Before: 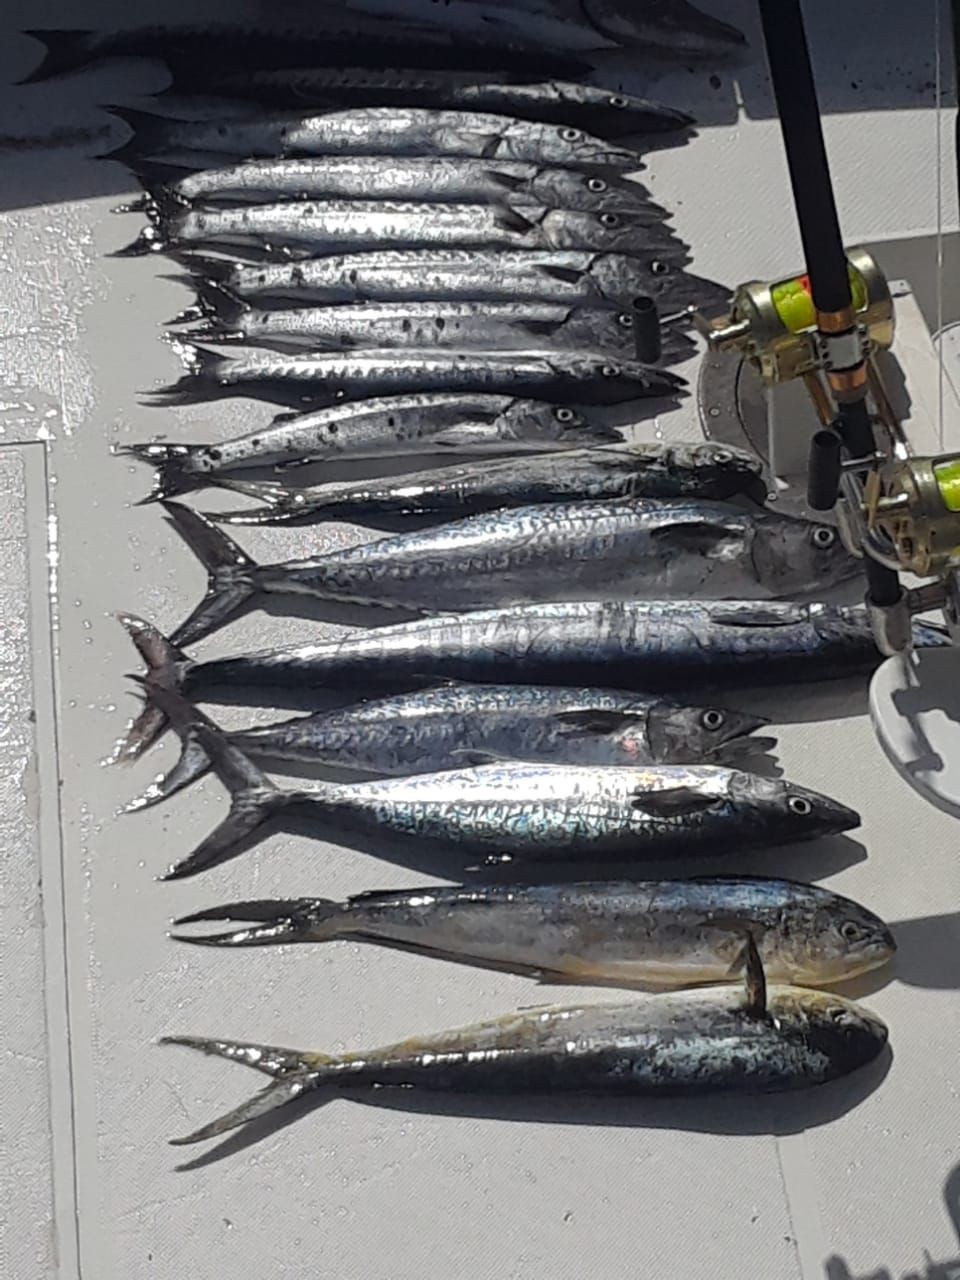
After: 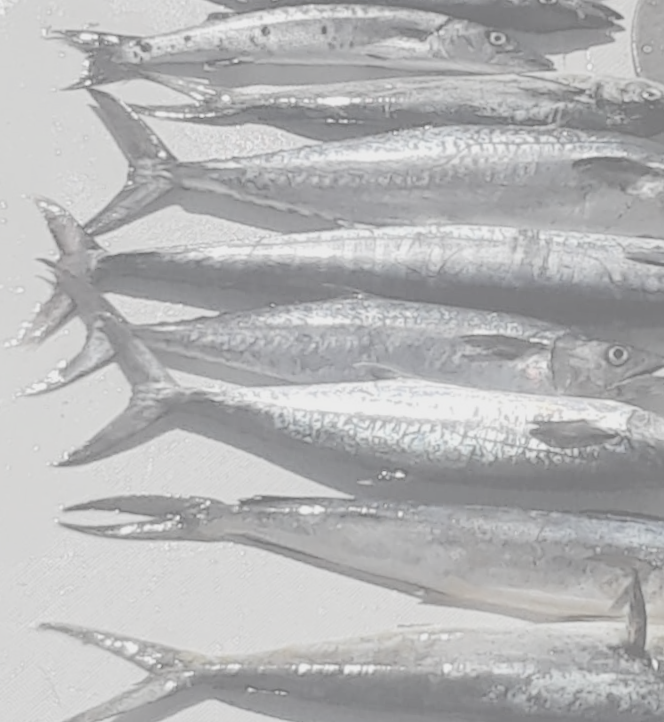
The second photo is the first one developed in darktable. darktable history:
crop: left 13.312%, top 31.28%, right 24.627%, bottom 15.582%
contrast brightness saturation: contrast -0.32, brightness 0.75, saturation -0.78
rotate and perspective: rotation 5.12°, automatic cropping off
